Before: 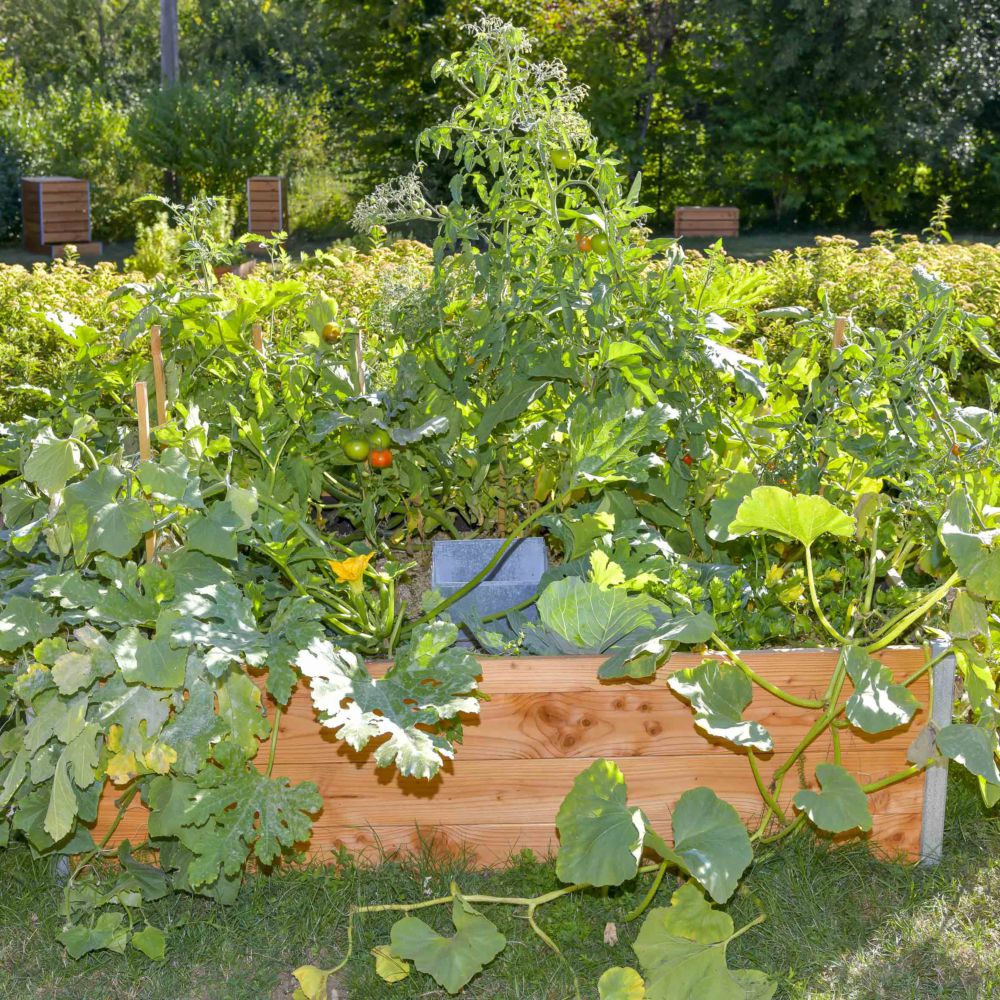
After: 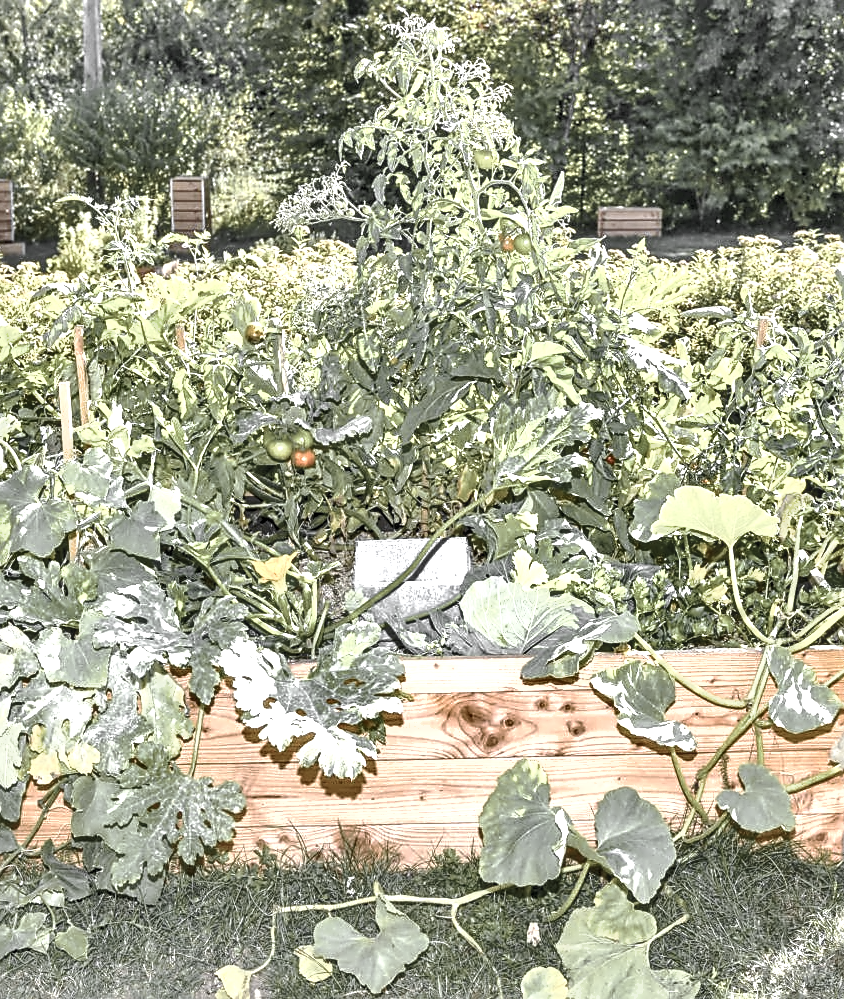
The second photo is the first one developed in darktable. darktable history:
exposure: black level correction 0, exposure 1.405 EV, compensate exposure bias true, compensate highlight preservation false
base curve: curves: ch0 [(0, 0) (0.262, 0.32) (0.722, 0.705) (1, 1)], preserve colors none
local contrast: on, module defaults
crop: left 7.71%, right 7.862%
contrast equalizer: octaves 7, y [[0.5, 0.542, 0.583, 0.625, 0.667, 0.708], [0.5 ×6], [0.5 ×6], [0, 0.033, 0.067, 0.1, 0.133, 0.167], [0, 0.05, 0.1, 0.15, 0.2, 0.25]], mix 0.197
sharpen: on, module defaults
color zones: curves: ch0 [(0, 0.613) (0.01, 0.613) (0.245, 0.448) (0.498, 0.529) (0.642, 0.665) (0.879, 0.777) (0.99, 0.613)]; ch1 [(0, 0.035) (0.121, 0.189) (0.259, 0.197) (0.415, 0.061) (0.589, 0.022) (0.732, 0.022) (0.857, 0.026) (0.991, 0.053)]
shadows and highlights: shadows 59.18, soften with gaussian
